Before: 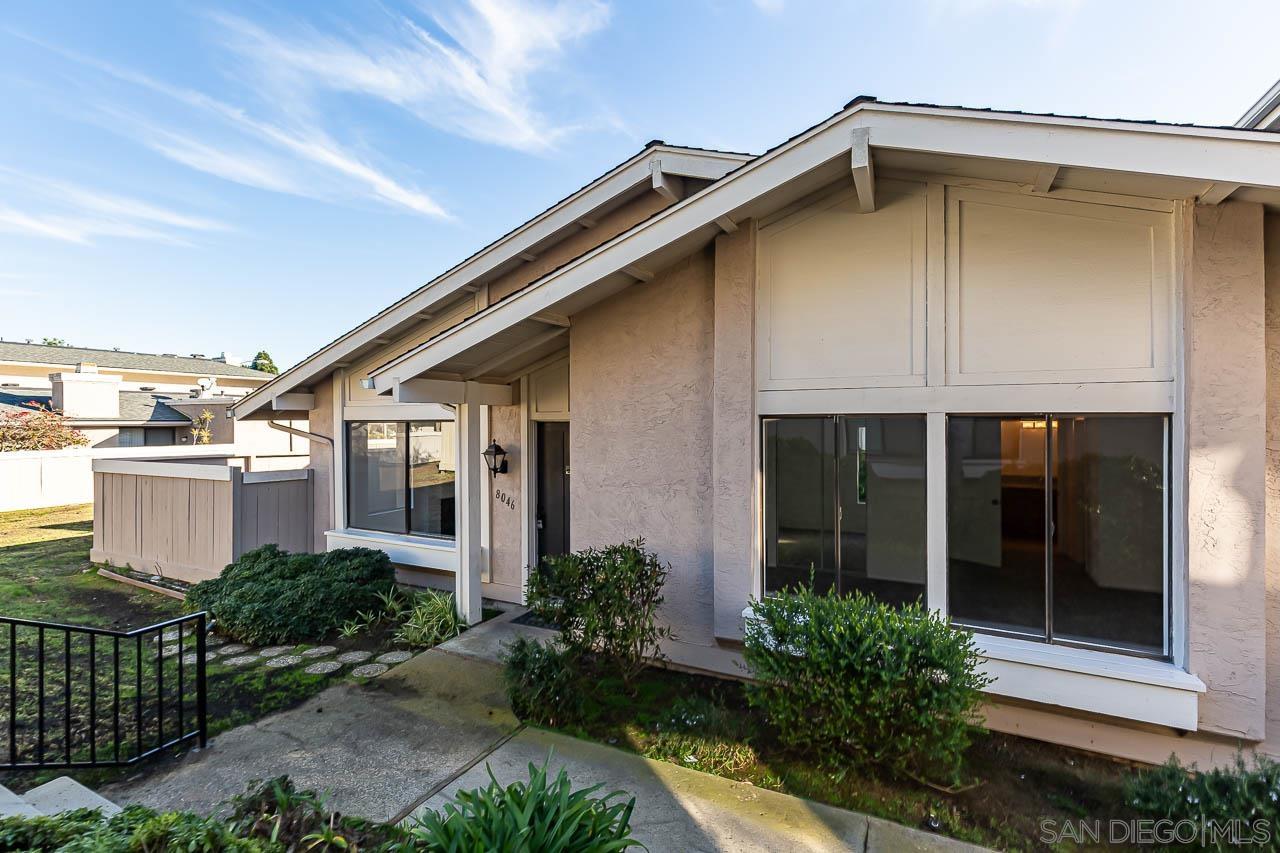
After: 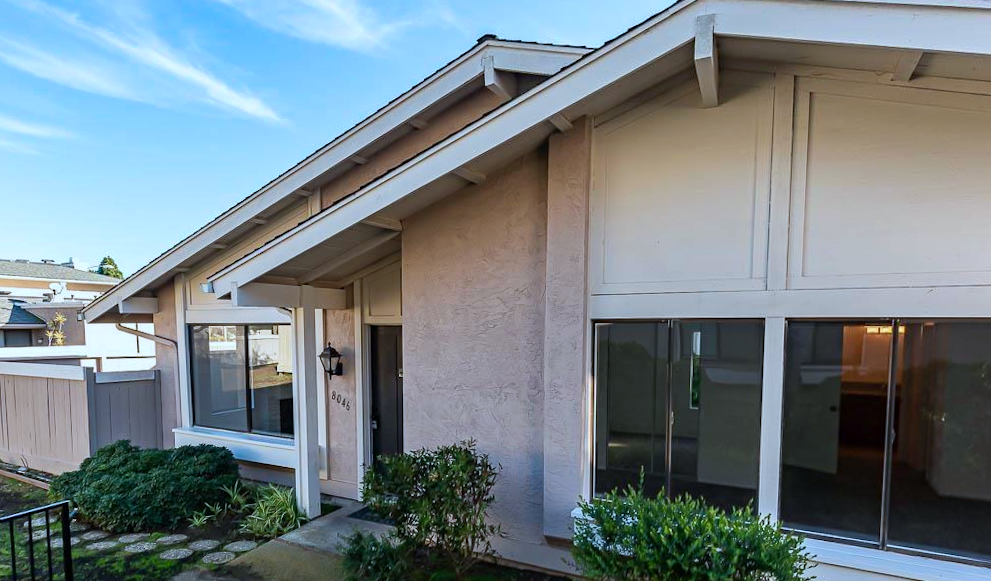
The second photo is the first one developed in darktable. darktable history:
crop: left 7.856%, top 11.836%, right 10.12%, bottom 15.387%
color calibration: output R [0.972, 0.068, -0.094, 0], output G [-0.178, 1.216, -0.086, 0], output B [0.095, -0.136, 0.98, 0], illuminant custom, x 0.371, y 0.381, temperature 4283.16 K
rotate and perspective: rotation 0.062°, lens shift (vertical) 0.115, lens shift (horizontal) -0.133, crop left 0.047, crop right 0.94, crop top 0.061, crop bottom 0.94
